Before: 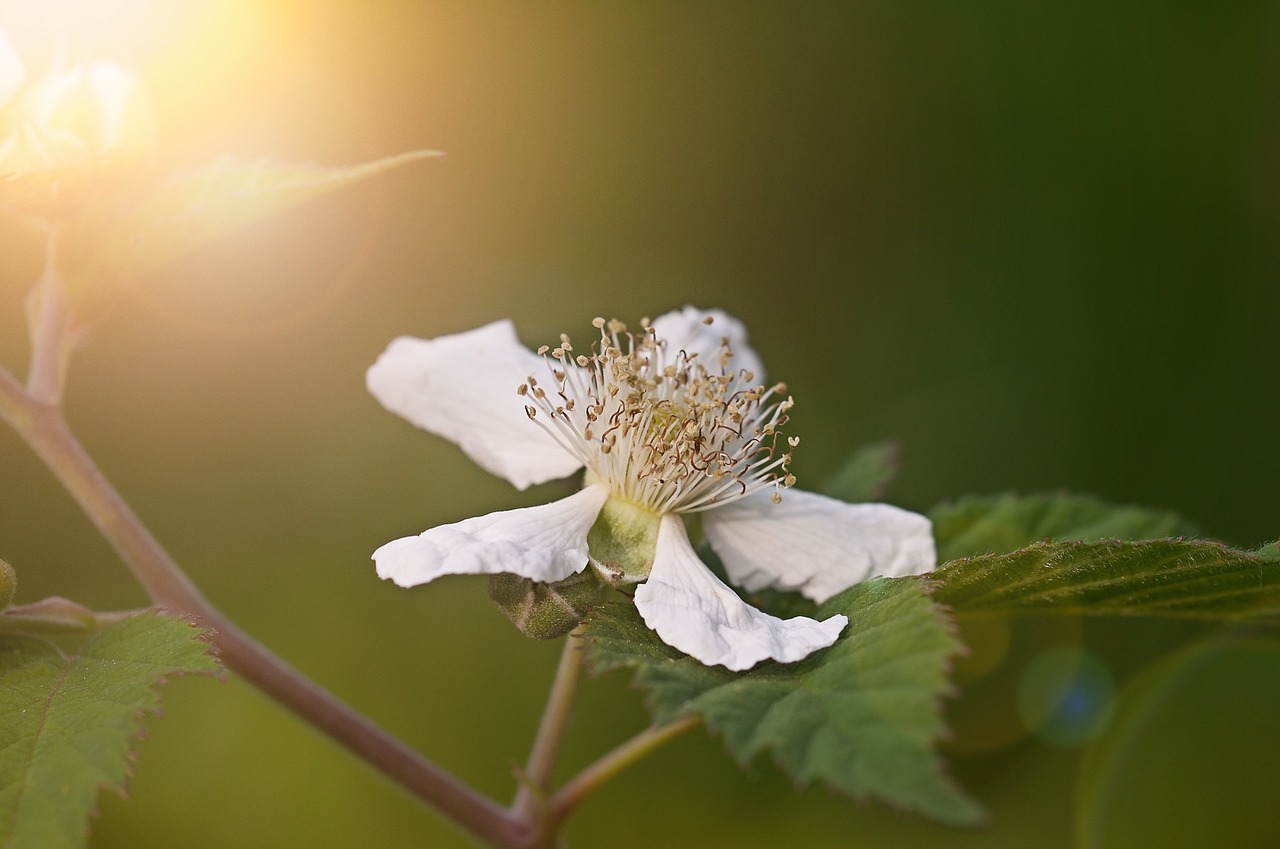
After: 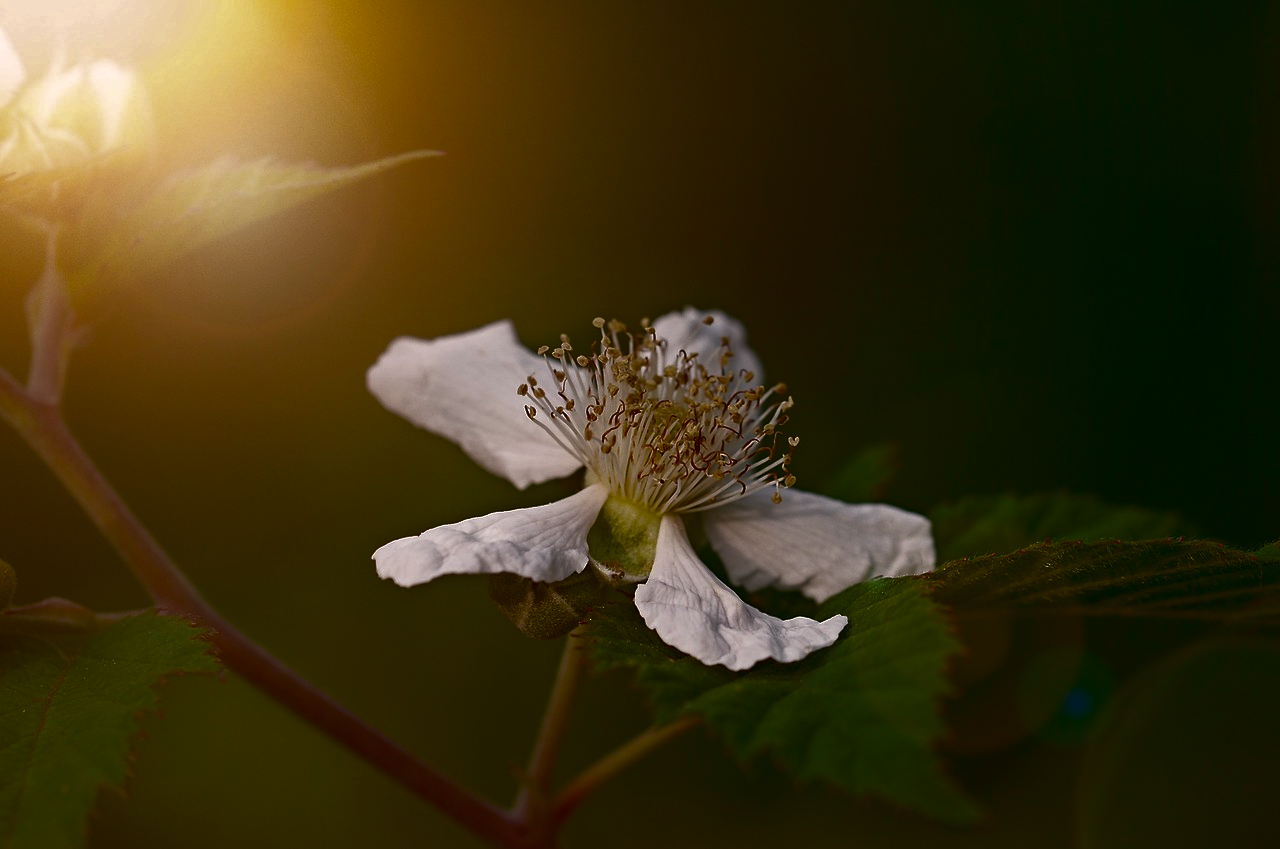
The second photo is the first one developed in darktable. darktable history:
contrast brightness saturation: contrast 0.127, brightness -0.243, saturation 0.137
tone curve: curves: ch0 [(0, 0) (0.08, 0.06) (0.17, 0.14) (0.5, 0.5) (0.83, 0.86) (0.92, 0.94) (1, 1)], color space Lab, independent channels, preserve colors none
color balance rgb: highlights gain › chroma 1.094%, highlights gain › hue 54.14°, perceptual saturation grading › global saturation 25.677%
base curve: curves: ch0 [(0, 0) (0.826, 0.587) (1, 1)]
